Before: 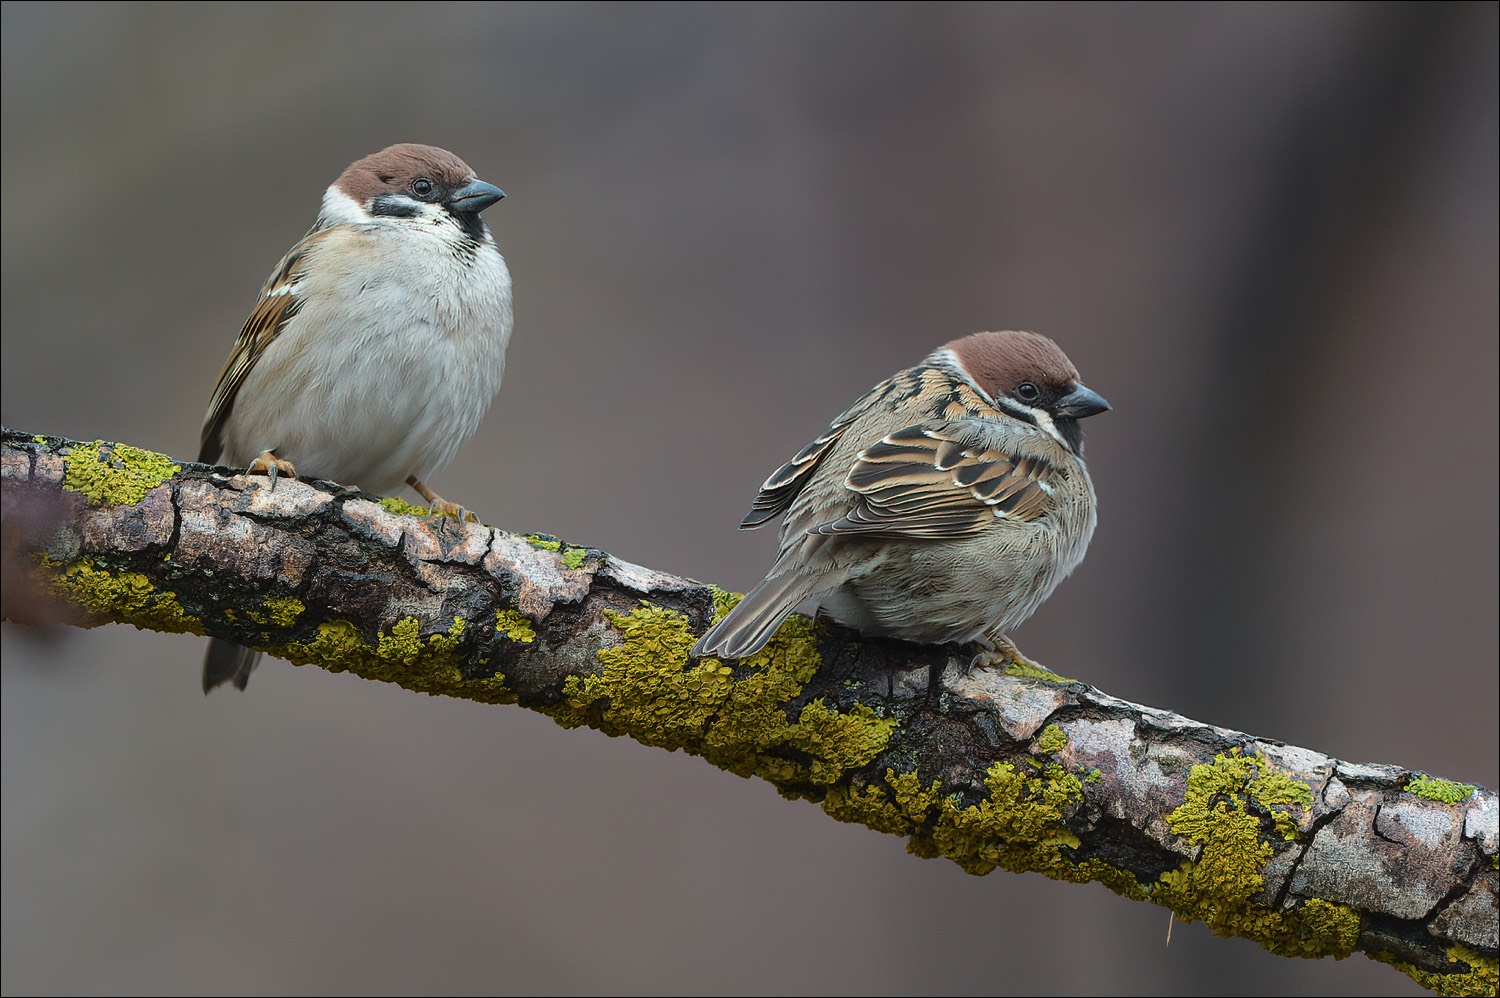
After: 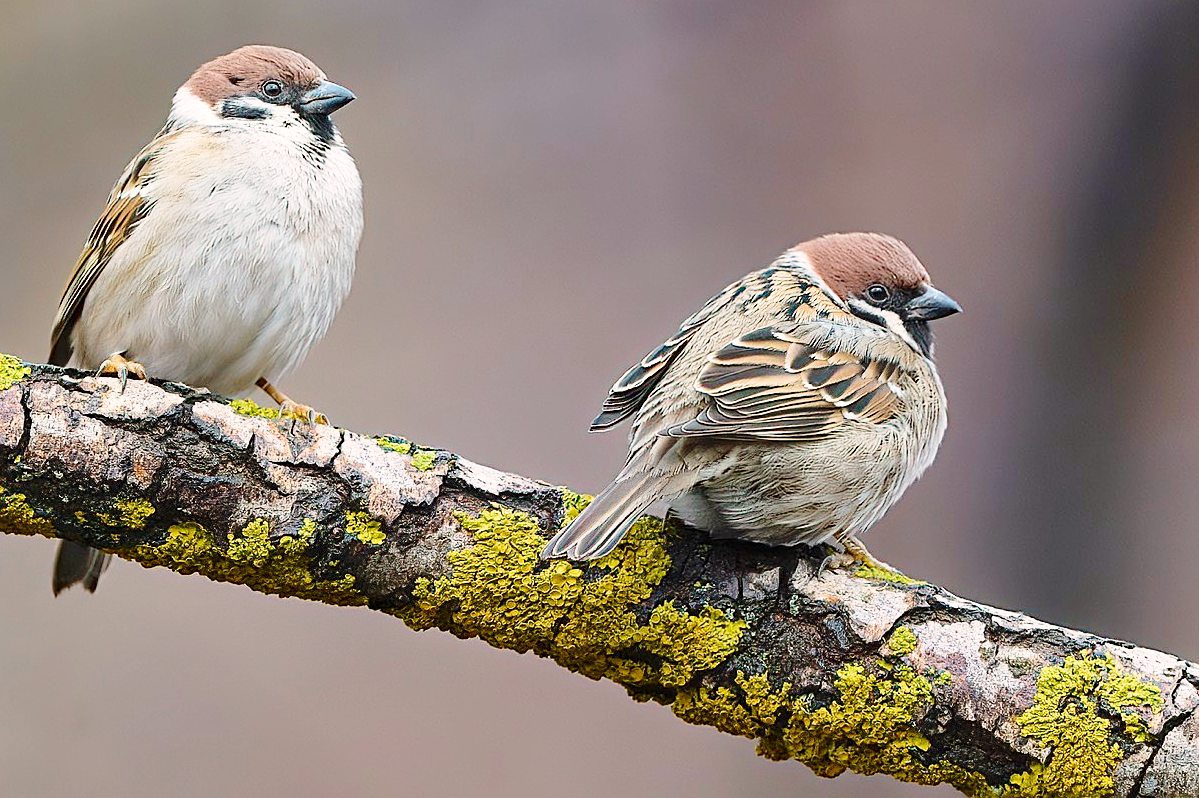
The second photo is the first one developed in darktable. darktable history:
sharpen: on, module defaults
haze removal: compatibility mode true, adaptive false
crop and rotate: left 10.037%, top 9.875%, right 9.973%, bottom 10.1%
base curve: curves: ch0 [(0, 0) (0.028, 0.03) (0.121, 0.232) (0.46, 0.748) (0.859, 0.968) (1, 1)], preserve colors none
color correction: highlights a* 3.44, highlights b* 2.15, saturation 1.17
